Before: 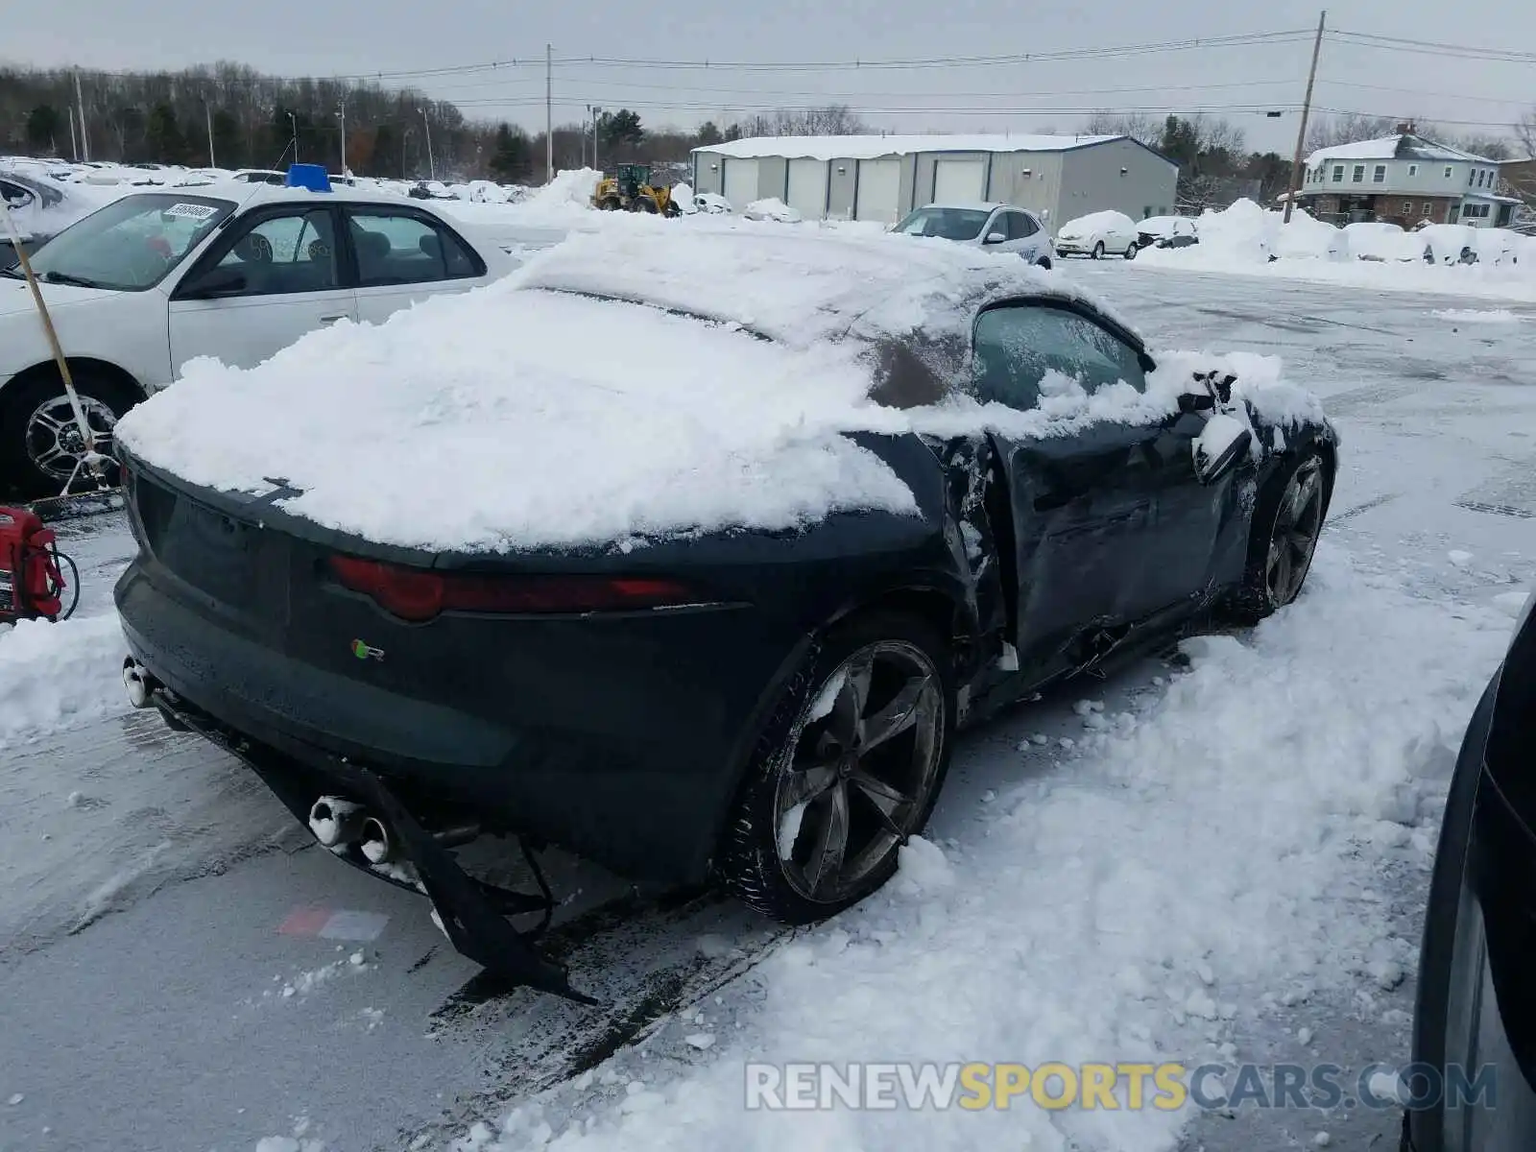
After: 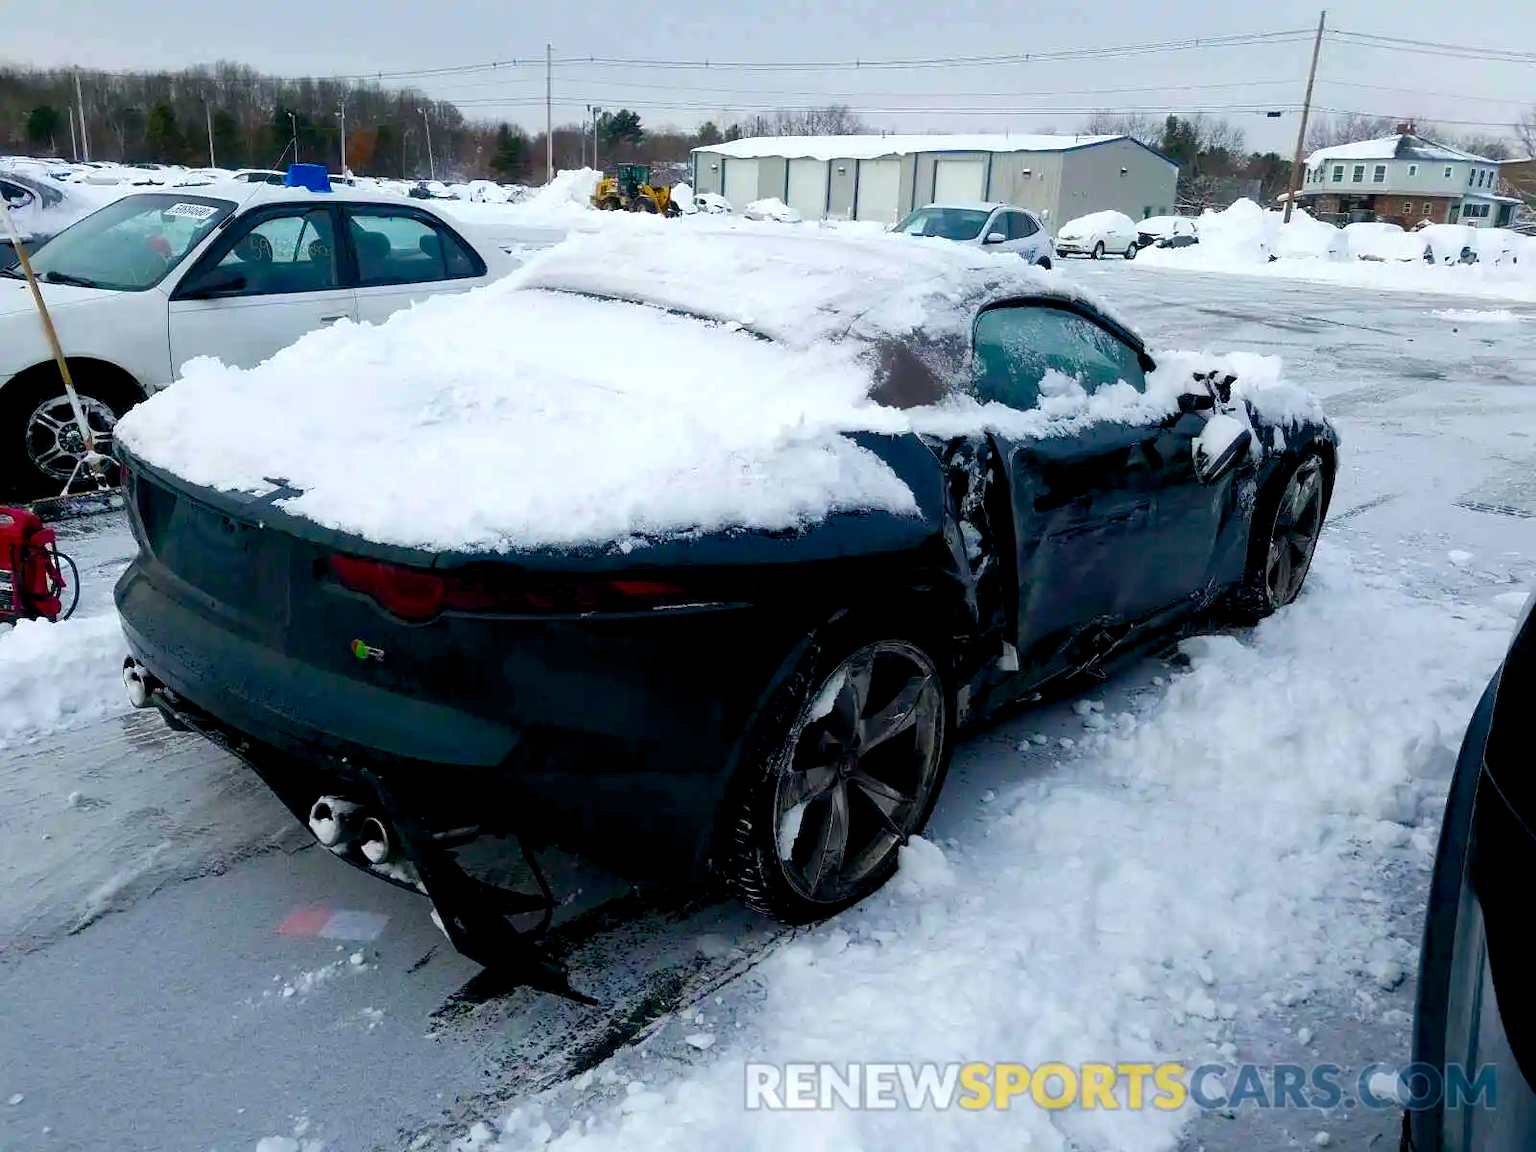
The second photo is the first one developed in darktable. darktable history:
color balance rgb: power › chroma 0.684%, power › hue 60°, global offset › luminance -0.502%, linear chroma grading › global chroma 14.458%, perceptual saturation grading › global saturation 20%, perceptual saturation grading › highlights -24.874%, perceptual saturation grading › shadows 50.254%, perceptual brilliance grading › global brilliance 11.679%, global vibrance 20.318%
